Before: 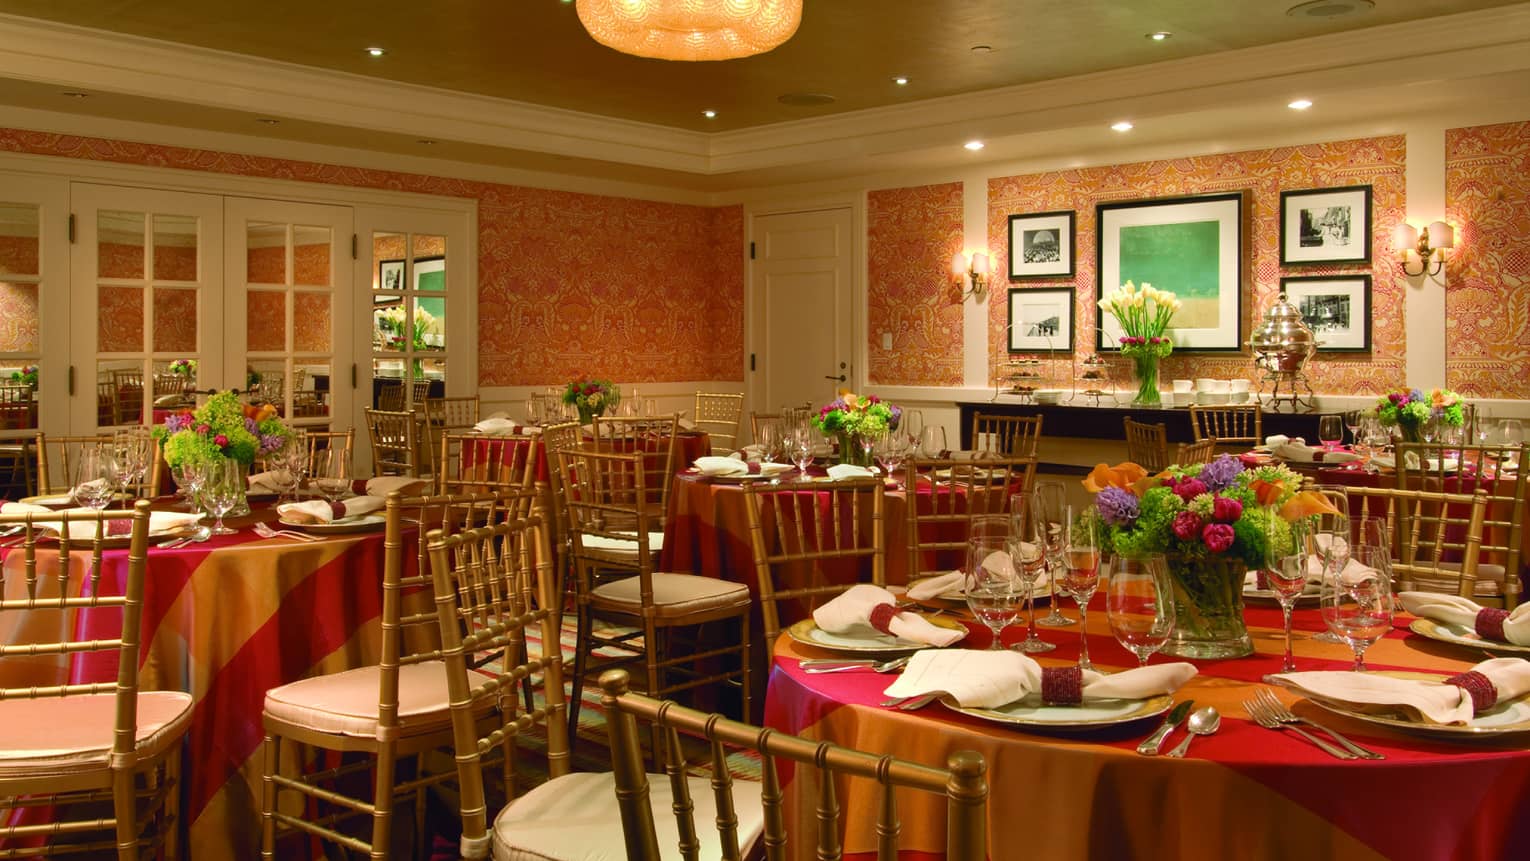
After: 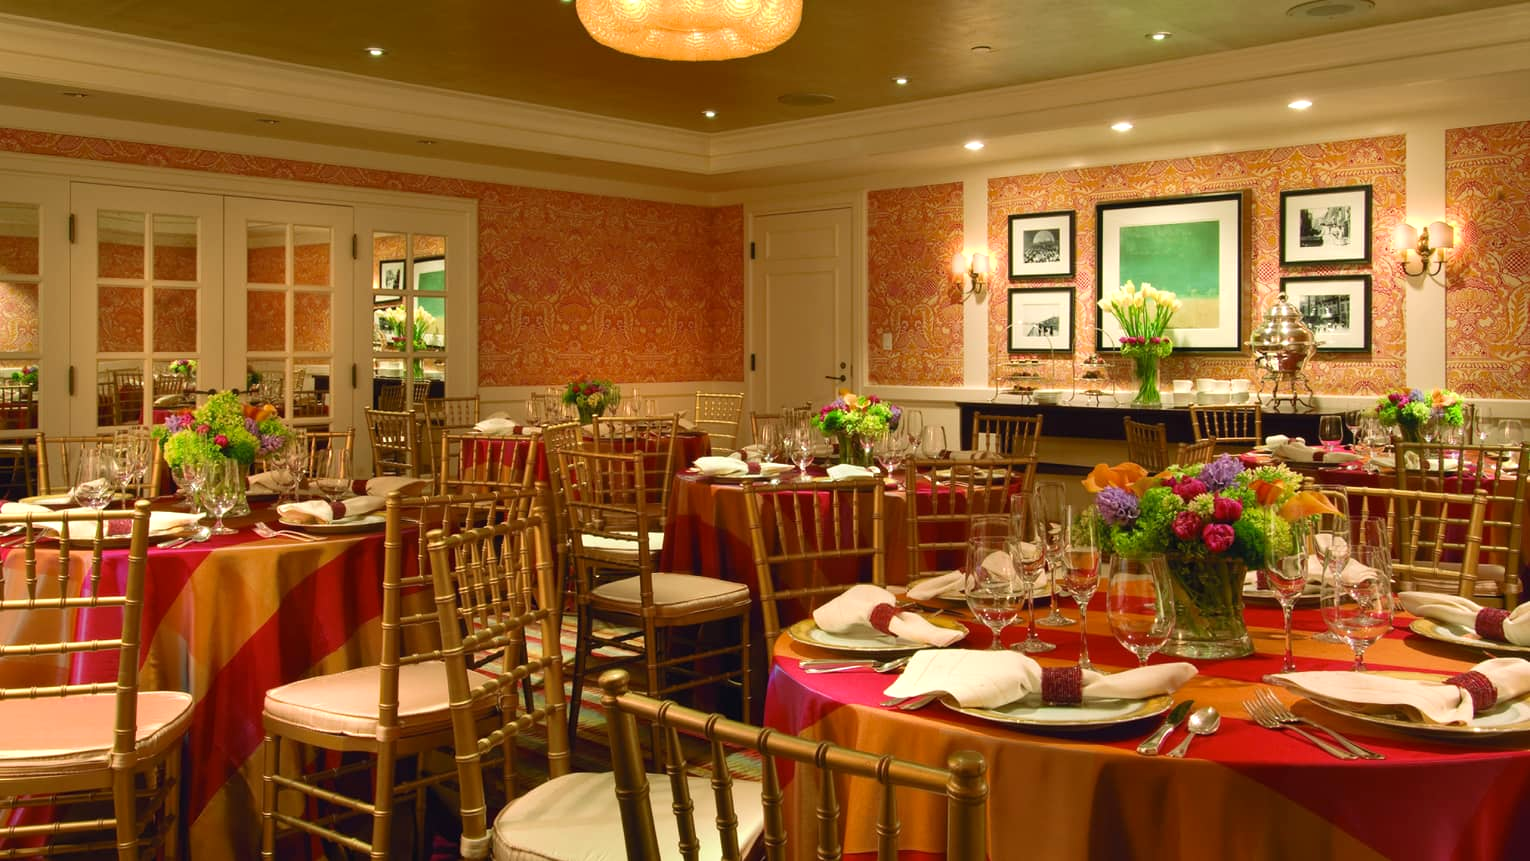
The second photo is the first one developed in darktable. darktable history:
exposure: exposure 0.189 EV, compensate highlight preservation false
color correction: highlights b* 2.93
